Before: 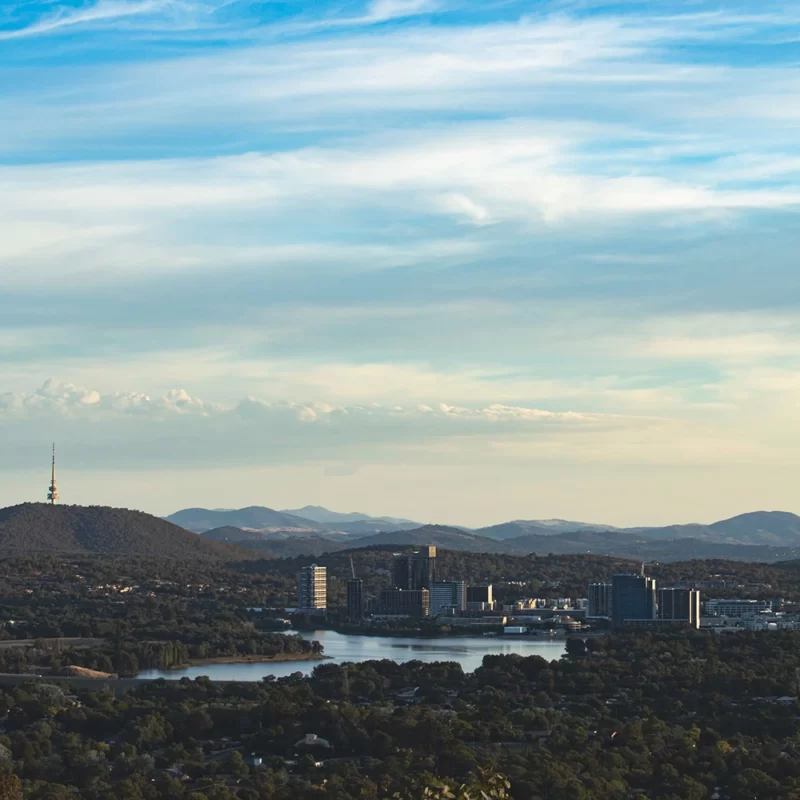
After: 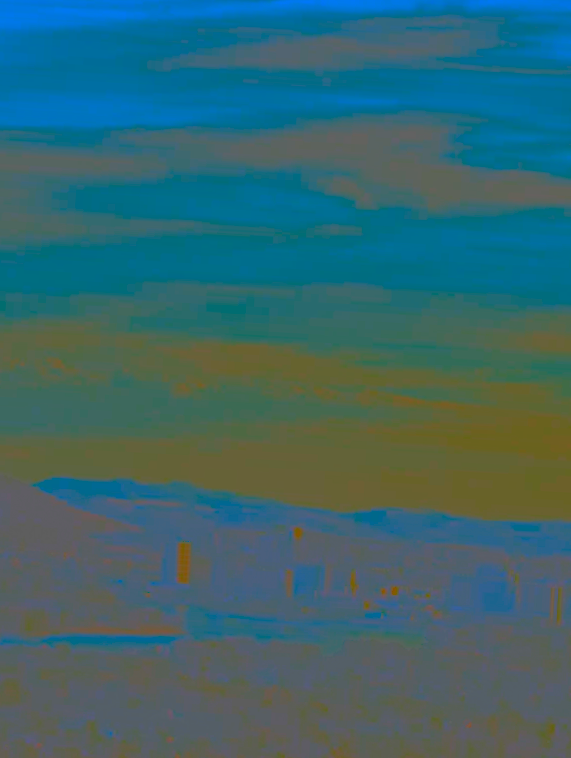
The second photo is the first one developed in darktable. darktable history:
crop and rotate: angle -3.19°, left 13.964%, top 0.036%, right 10.795%, bottom 0.019%
tone equalizer: -7 EV 0.119 EV
sharpen: on, module defaults
exposure: black level correction -0.002, exposure 1.353 EV, compensate highlight preservation false
contrast brightness saturation: contrast -0.982, brightness -0.164, saturation 0.77
